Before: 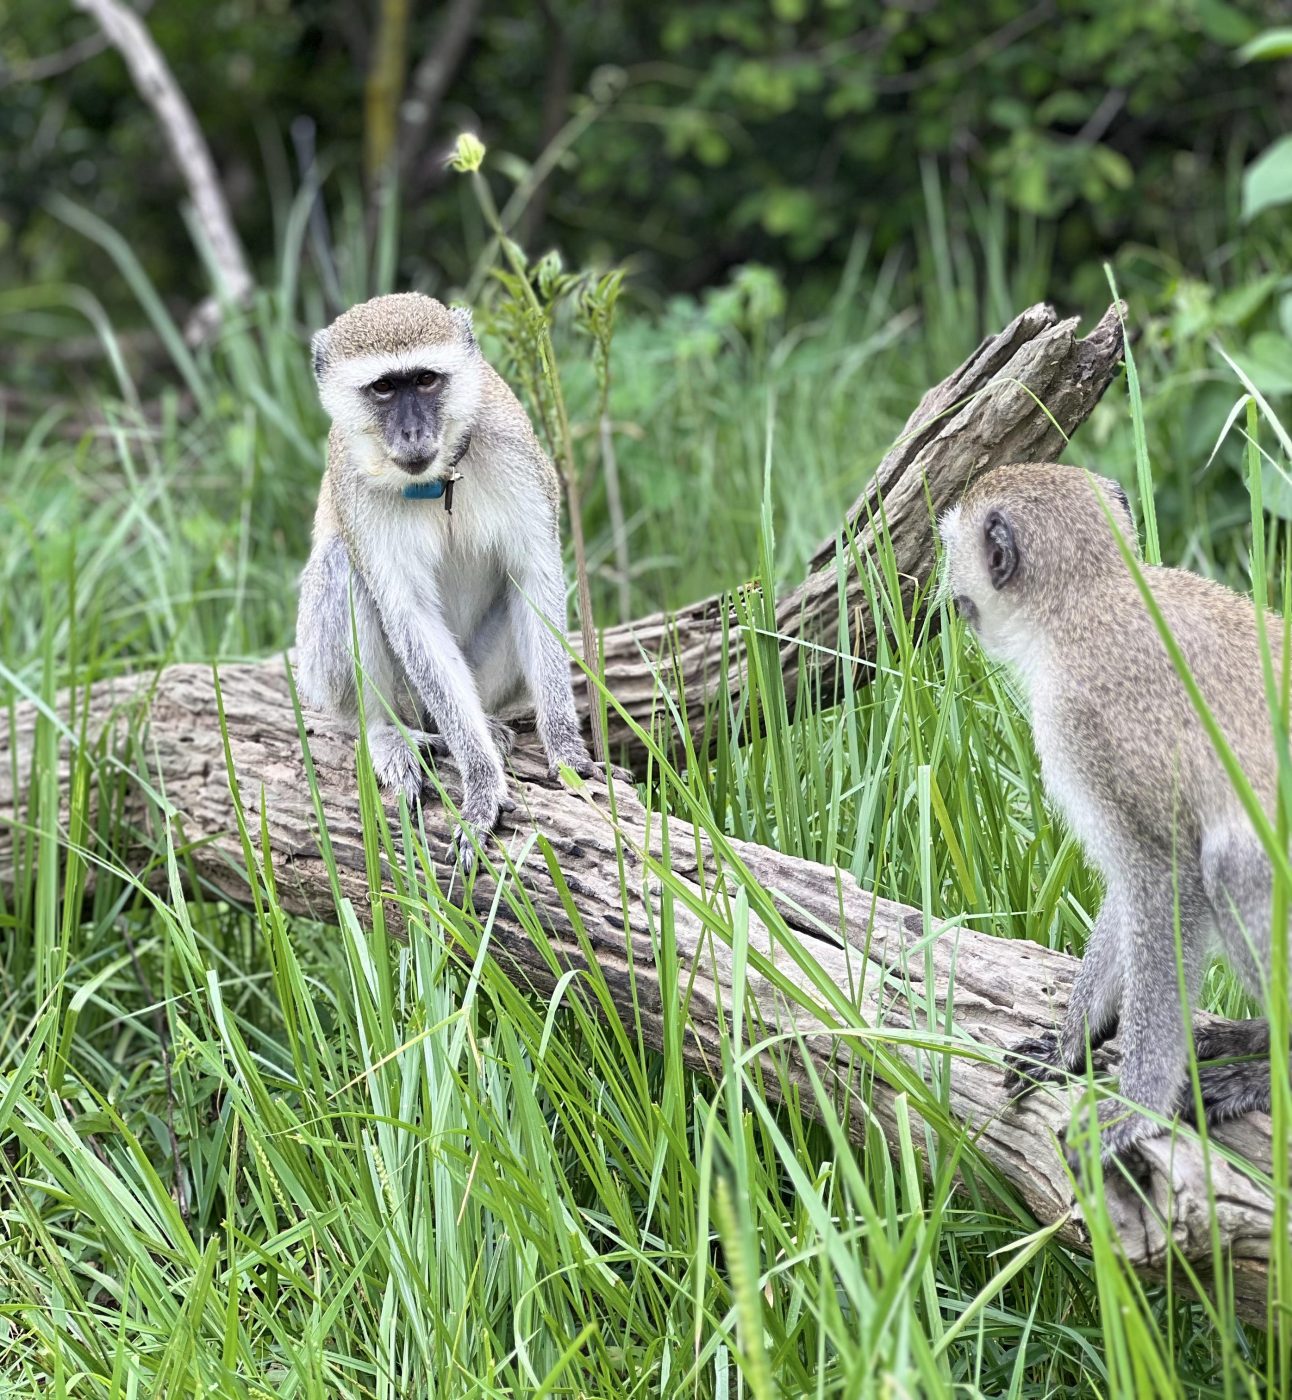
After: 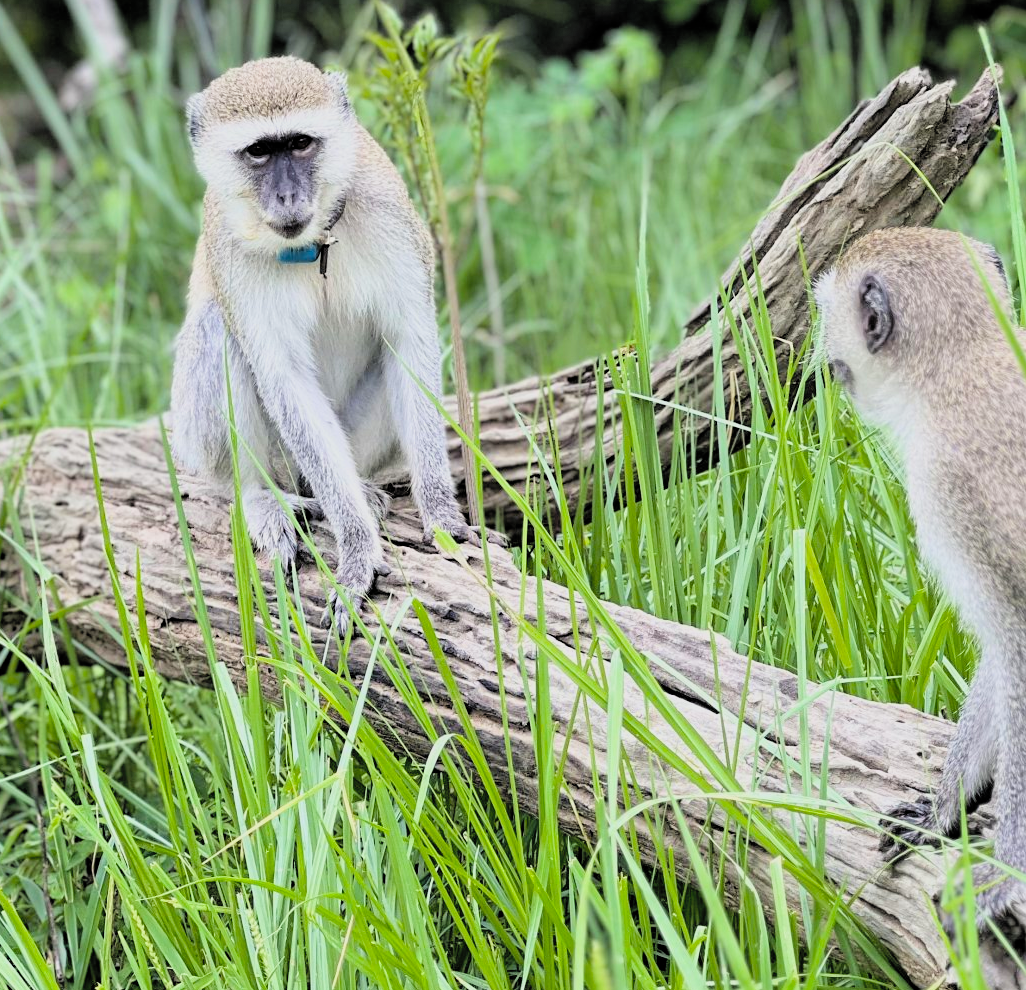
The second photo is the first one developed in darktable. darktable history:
contrast brightness saturation: brightness 0.13
crop: left 9.712%, top 16.928%, right 10.845%, bottom 12.332%
filmic rgb: black relative exposure -7.75 EV, white relative exposure 4.4 EV, threshold 3 EV, target black luminance 0%, hardness 3.76, latitude 50.51%, contrast 1.074, highlights saturation mix 10%, shadows ↔ highlights balance -0.22%, color science v4 (2020), enable highlight reconstruction true
